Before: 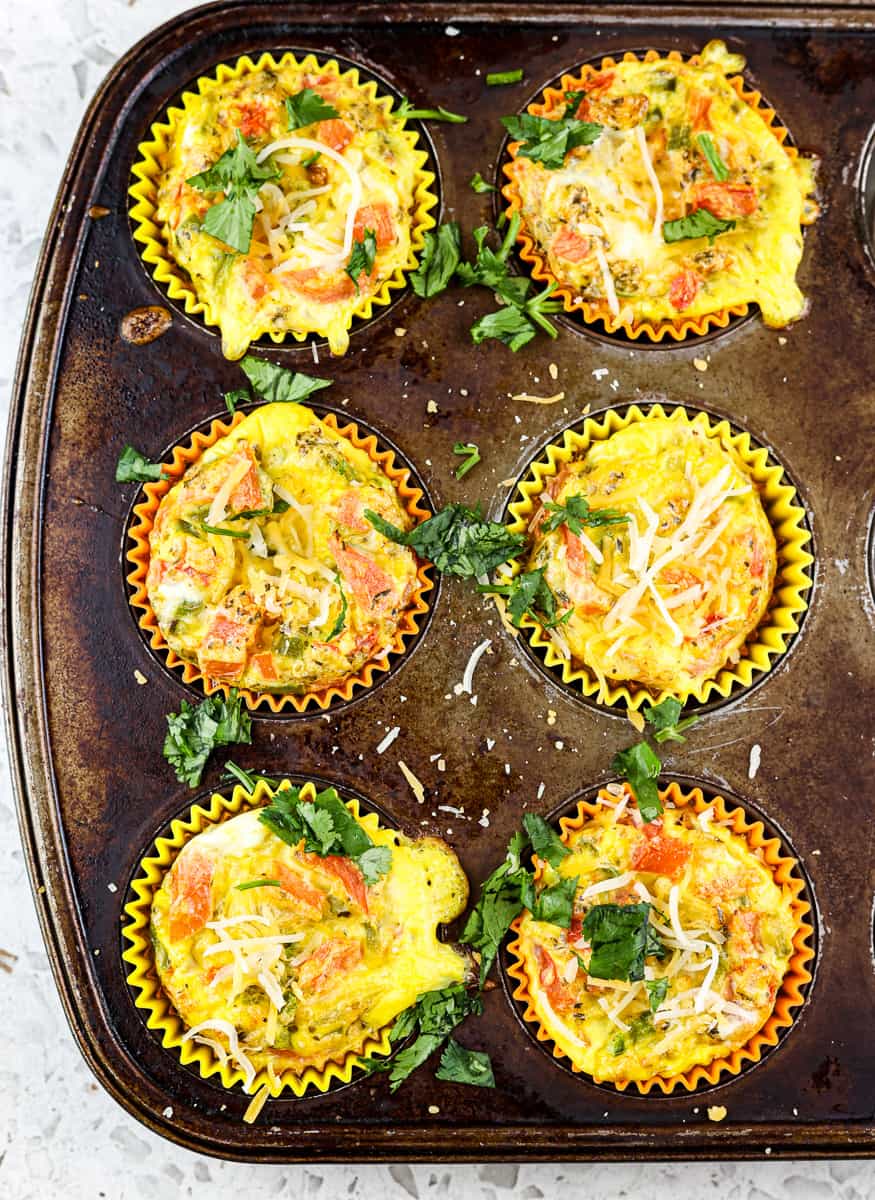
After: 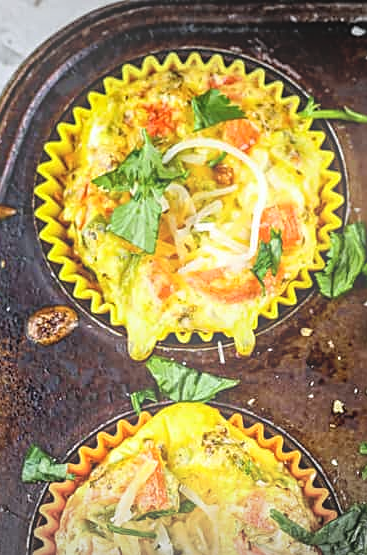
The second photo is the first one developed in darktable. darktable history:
local contrast: detail 130%
sharpen: on, module defaults
crop and rotate: left 10.817%, top 0.062%, right 47.194%, bottom 53.626%
bloom: size 16%, threshold 98%, strength 20%
vignetting: fall-off start 100%, brightness -0.282, width/height ratio 1.31
white balance: red 0.98, blue 1.034
